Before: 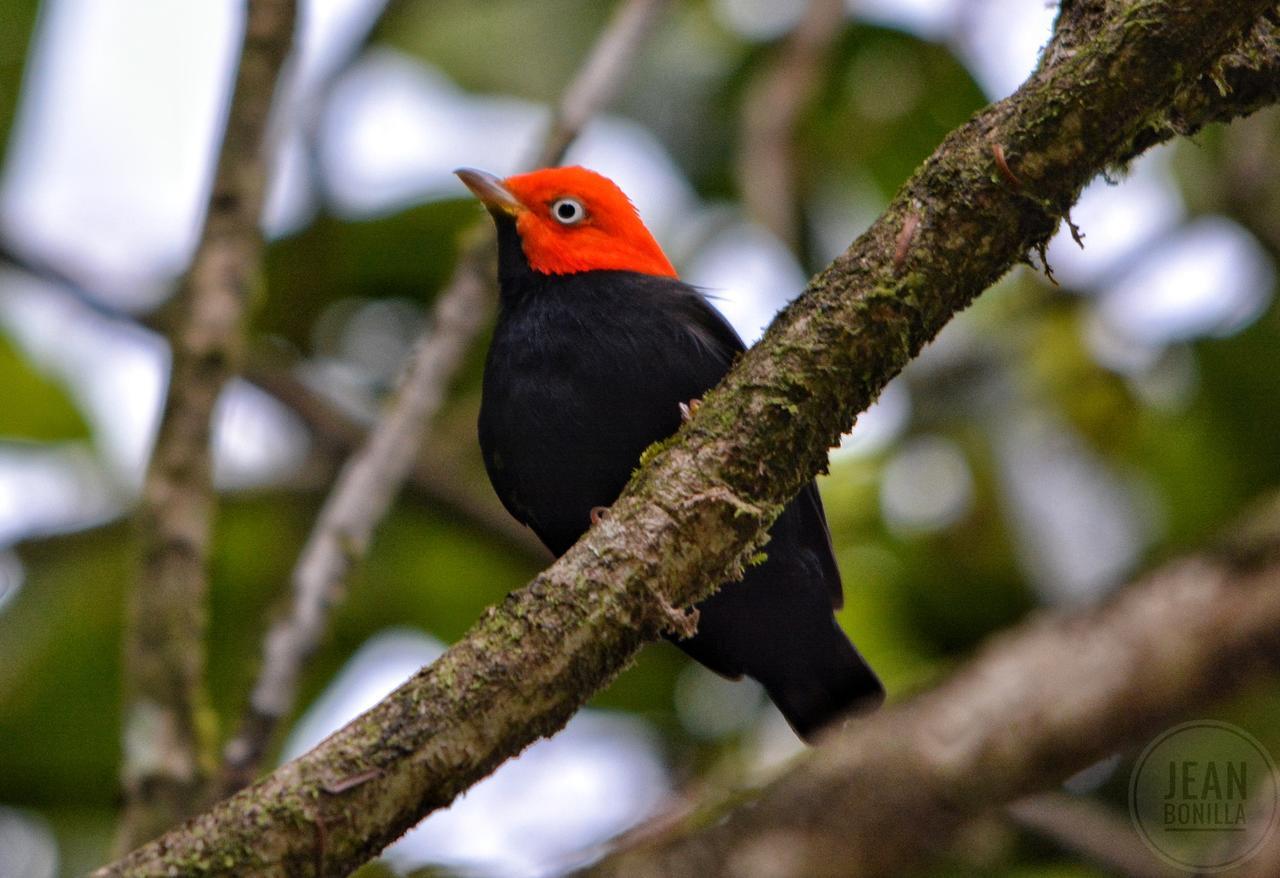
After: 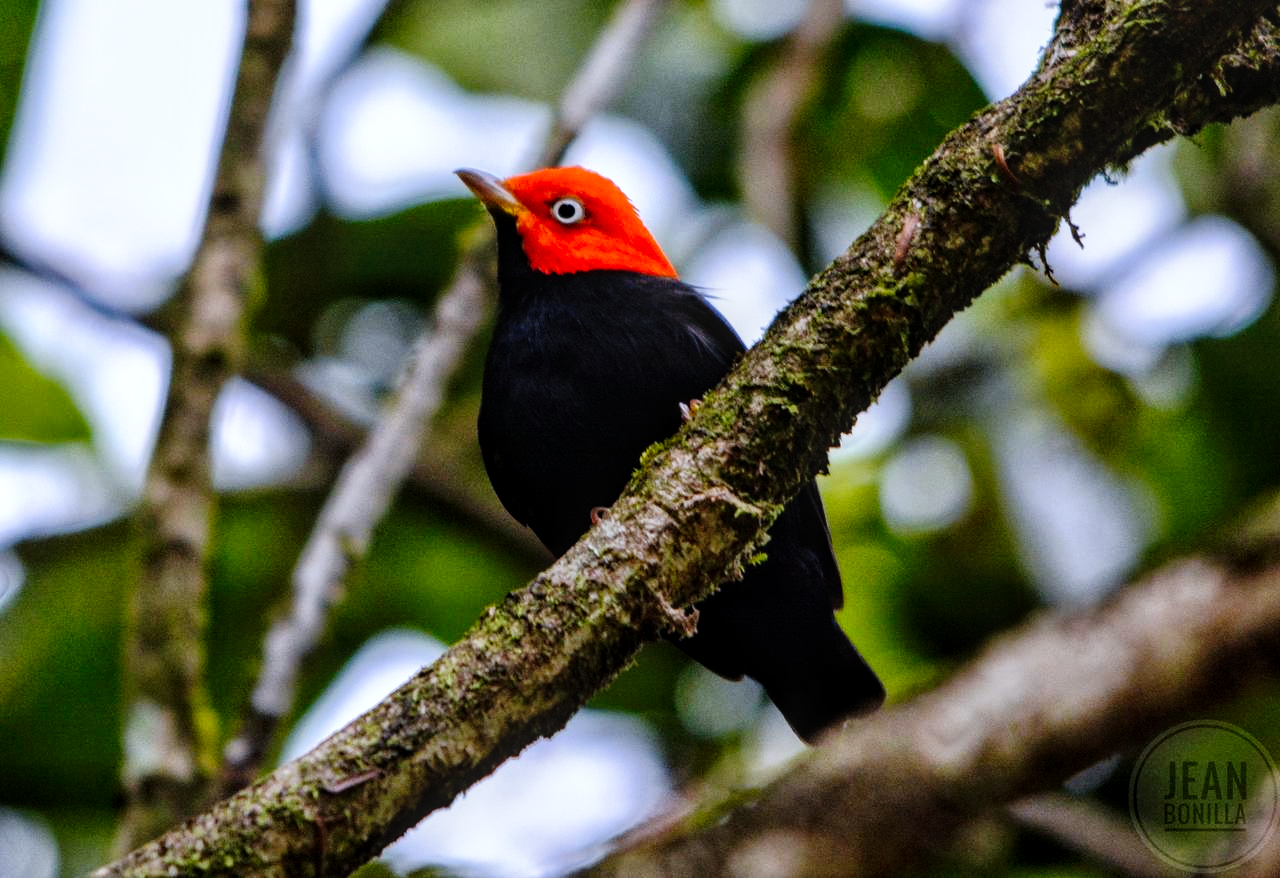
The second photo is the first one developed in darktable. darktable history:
local contrast: on, module defaults
white balance: red 0.924, blue 1.095
tone equalizer: on, module defaults
tone curve: curves: ch0 [(0, 0) (0.003, 0.003) (0.011, 0.005) (0.025, 0.008) (0.044, 0.012) (0.069, 0.02) (0.1, 0.031) (0.136, 0.047) (0.177, 0.088) (0.224, 0.141) (0.277, 0.222) (0.335, 0.32) (0.399, 0.425) (0.468, 0.524) (0.543, 0.623) (0.623, 0.716) (0.709, 0.796) (0.801, 0.88) (0.898, 0.959) (1, 1)], preserve colors none
